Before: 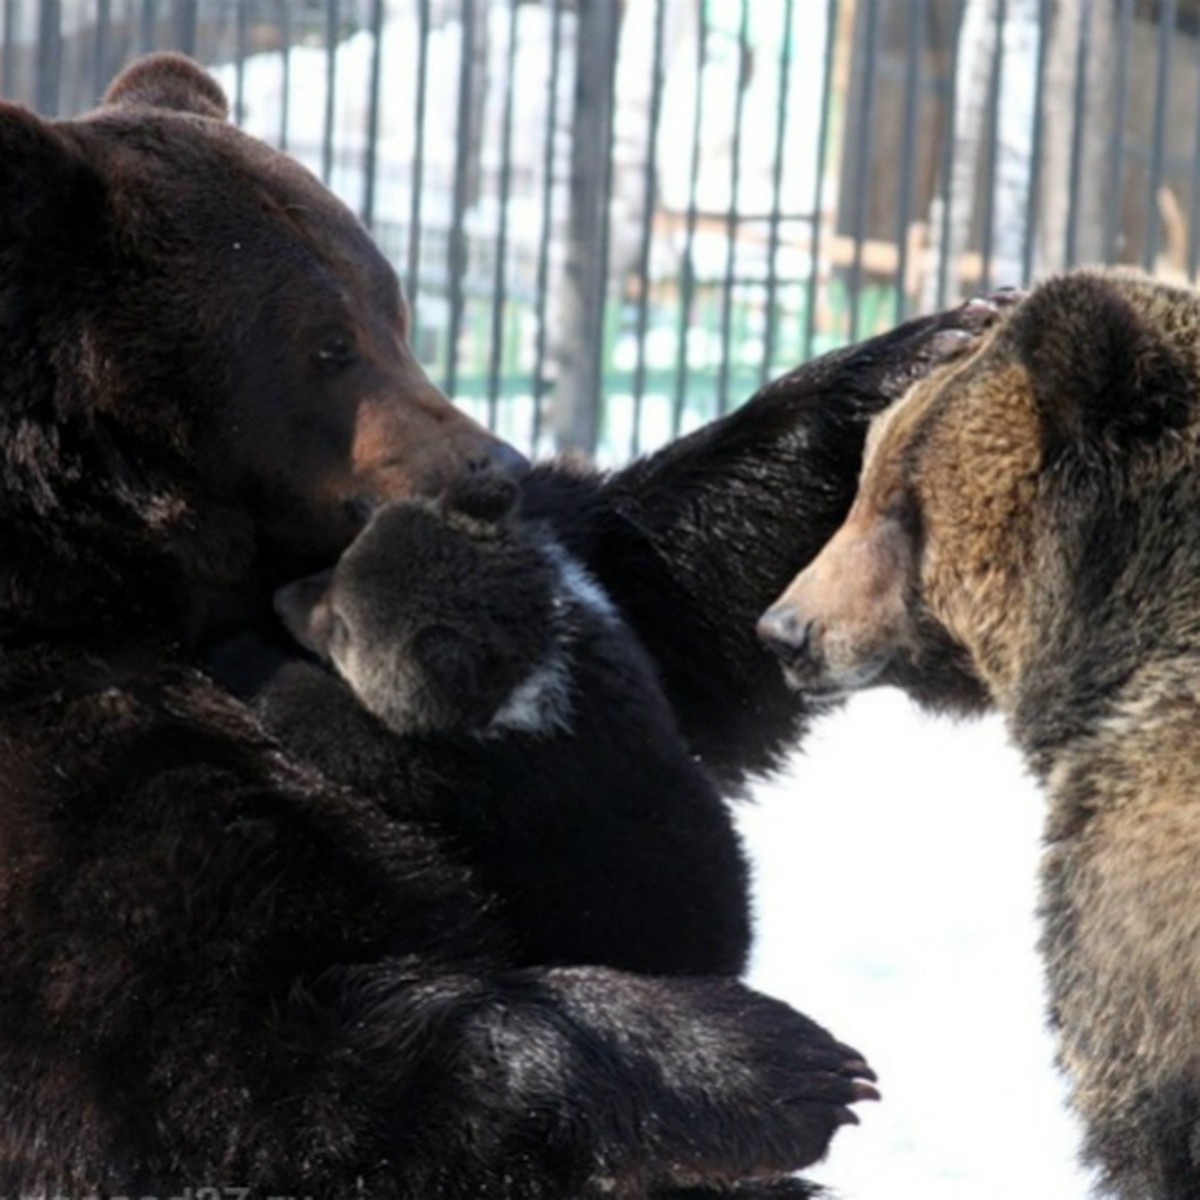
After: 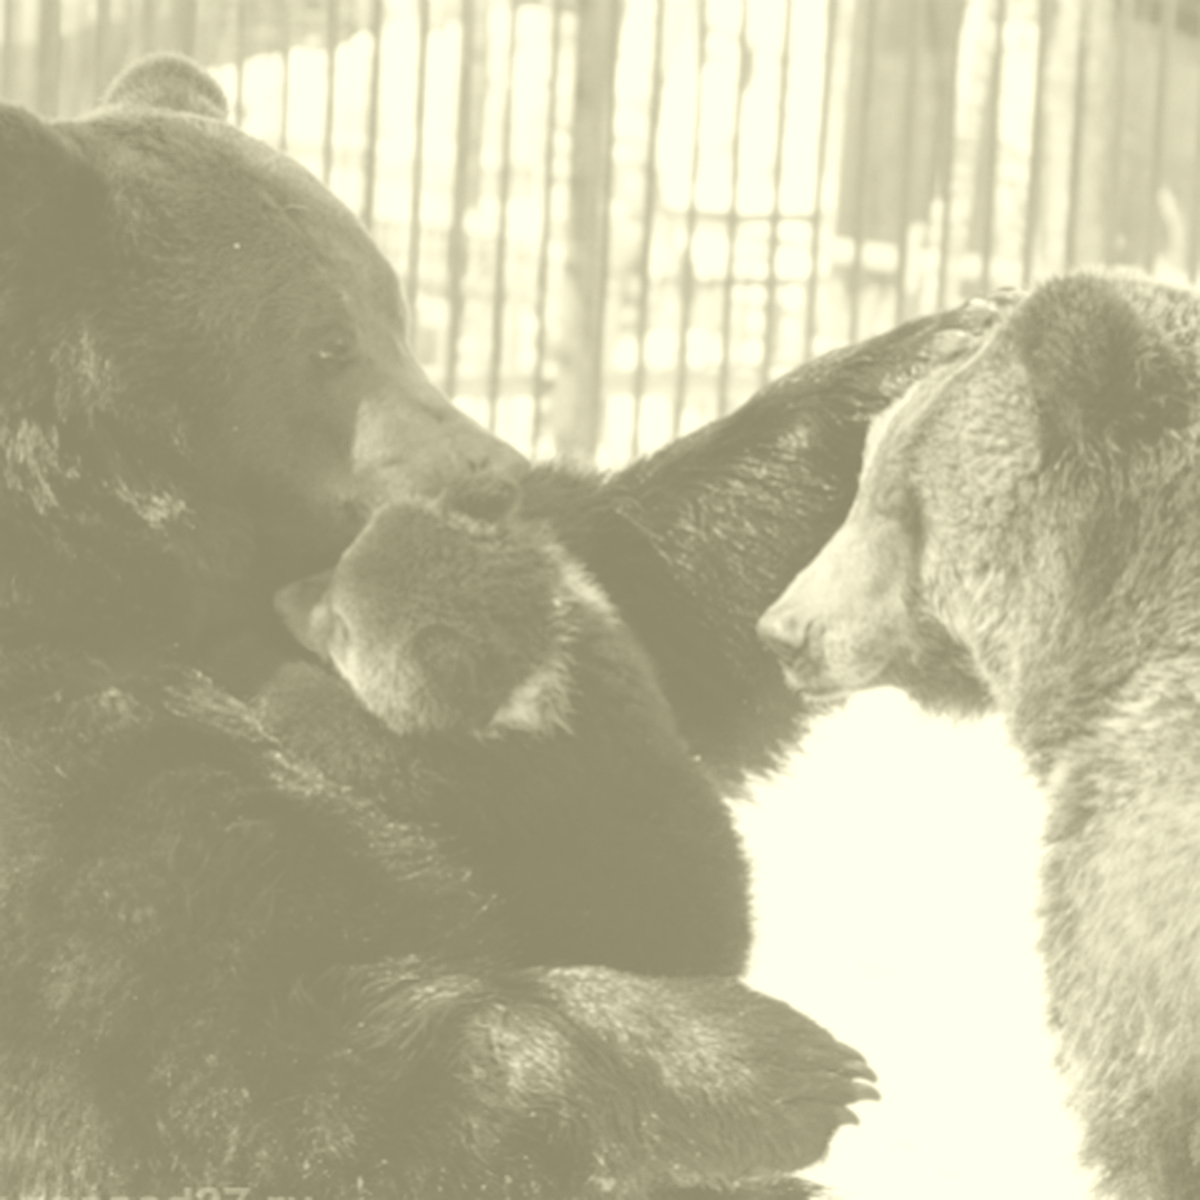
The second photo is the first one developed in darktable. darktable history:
white balance: red 0.986, blue 1.01
colorize: hue 43.2°, saturation 40%, version 1
